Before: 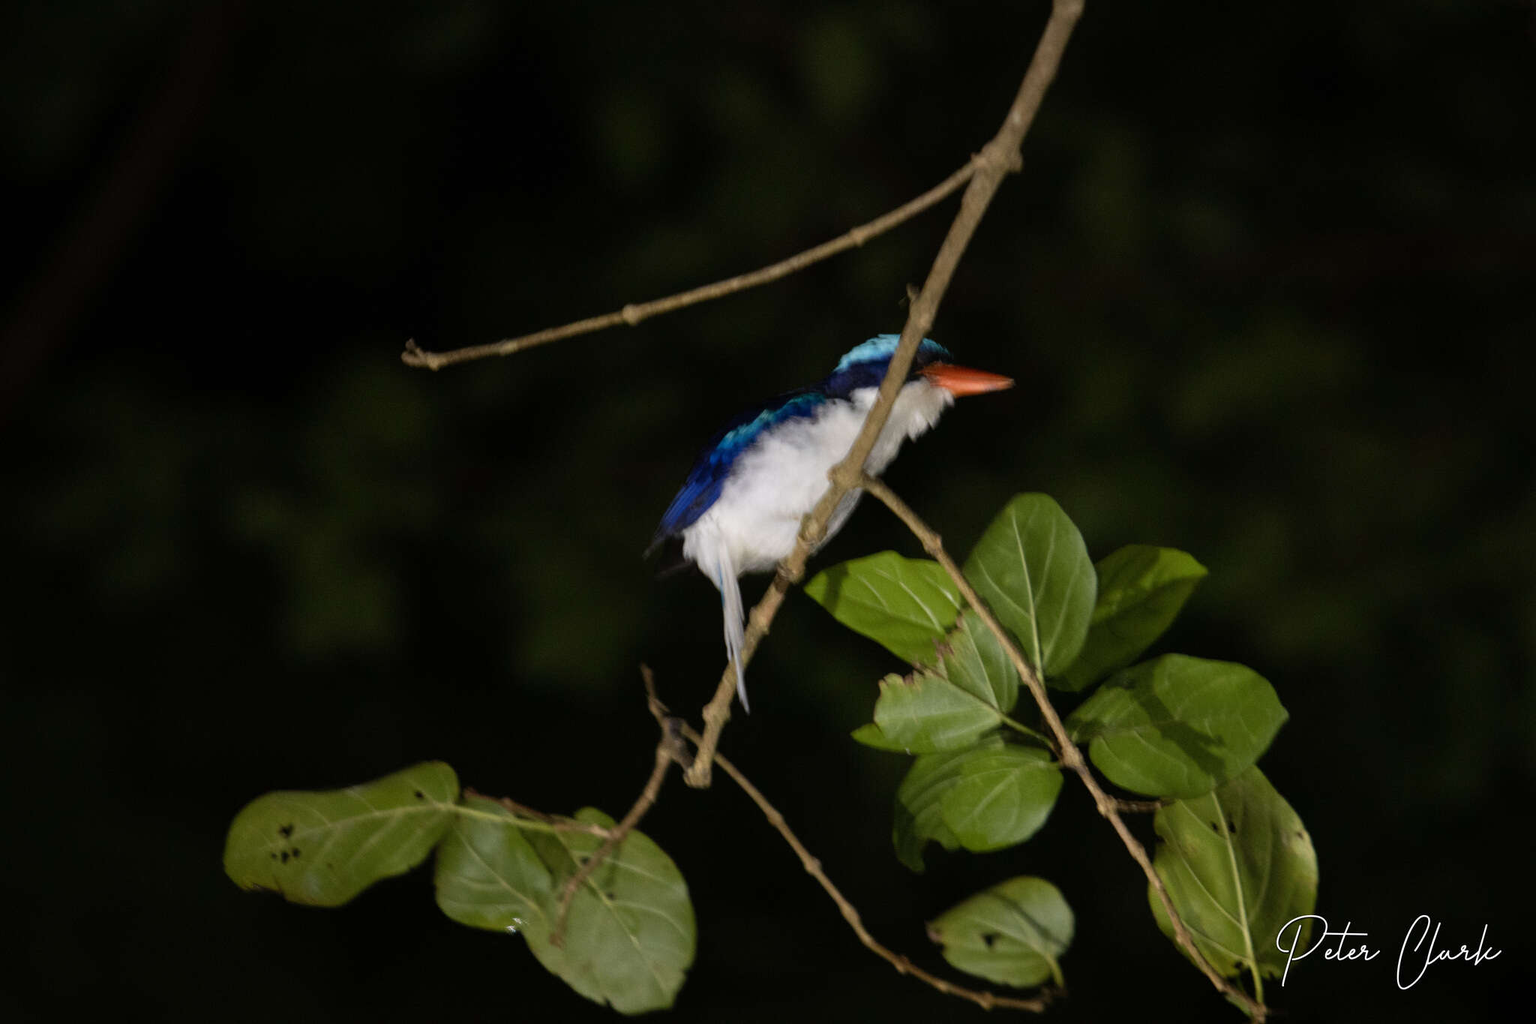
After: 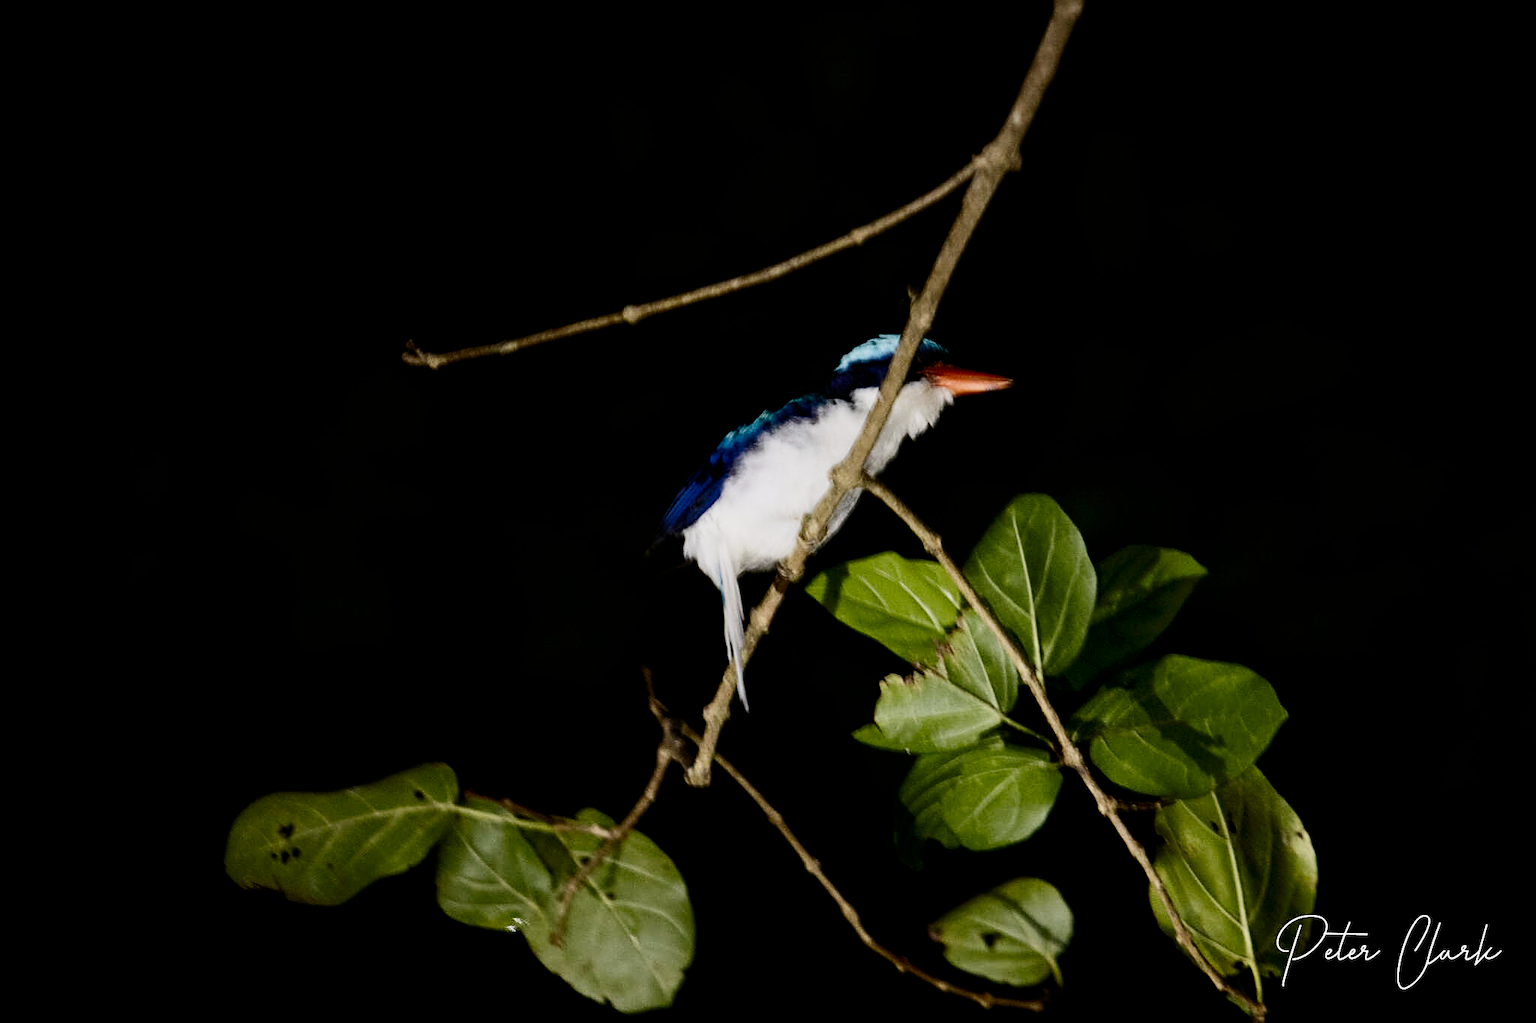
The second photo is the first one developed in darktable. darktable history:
sharpen: on, module defaults
filmic rgb: black relative exposure -6.99 EV, white relative exposure 5.69 EV, hardness 2.86, add noise in highlights 0.001, preserve chrominance no, color science v3 (2019), use custom middle-gray values true, contrast in highlights soft
contrast brightness saturation: contrast 0.29
tone equalizer: -8 EV -0.437 EV, -7 EV -0.412 EV, -6 EV -0.338 EV, -5 EV -0.22 EV, -3 EV 0.196 EV, -2 EV 0.35 EV, -1 EV 0.395 EV, +0 EV 0.445 EV
